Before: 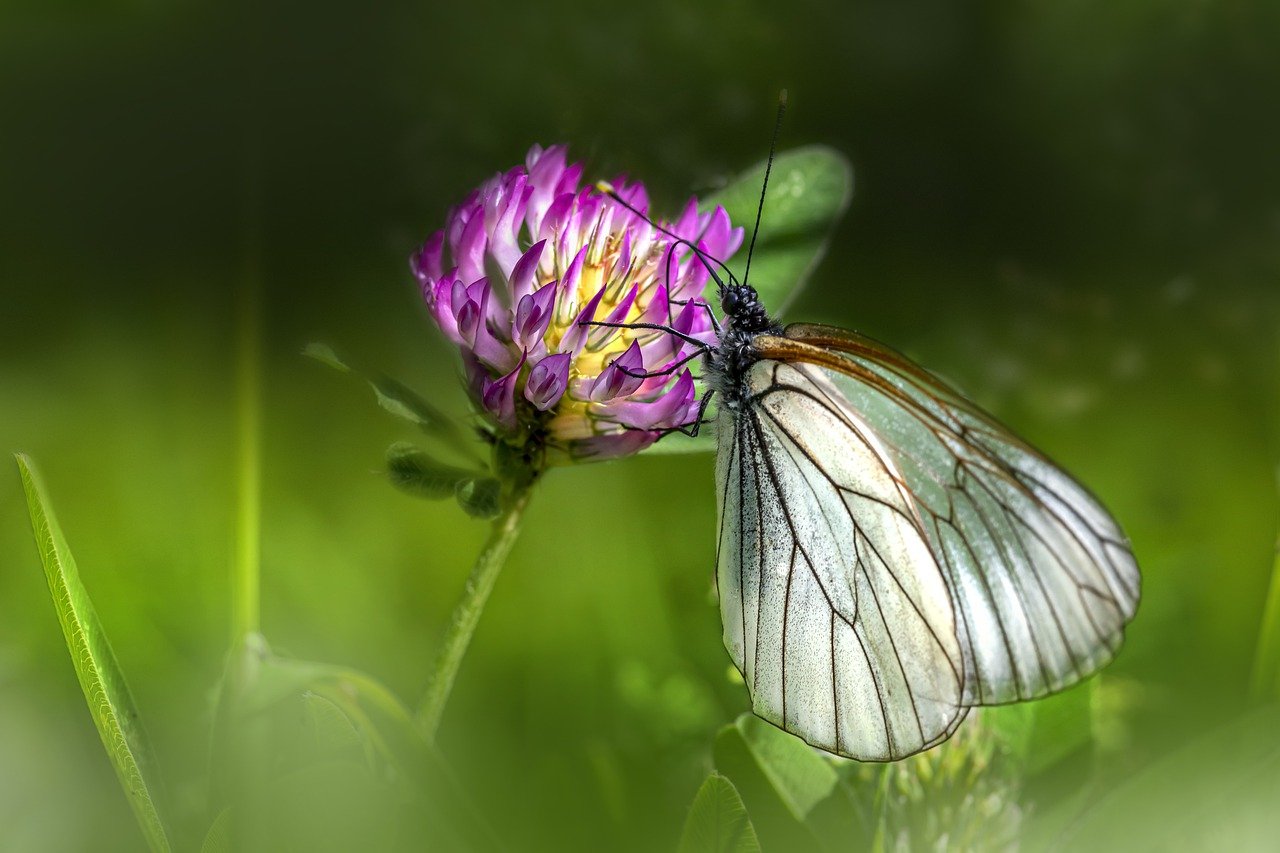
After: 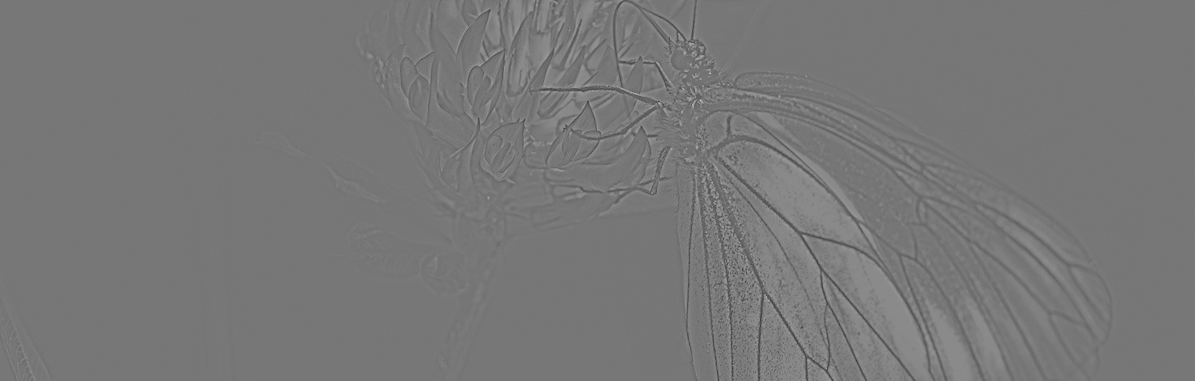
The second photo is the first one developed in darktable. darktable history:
crop and rotate: top 26.056%, bottom 25.543%
local contrast: on, module defaults
rotate and perspective: rotation -4.57°, crop left 0.054, crop right 0.944, crop top 0.087, crop bottom 0.914
highpass: sharpness 6%, contrast boost 7.63%
exposure: exposure 0.766 EV, compensate highlight preservation false
